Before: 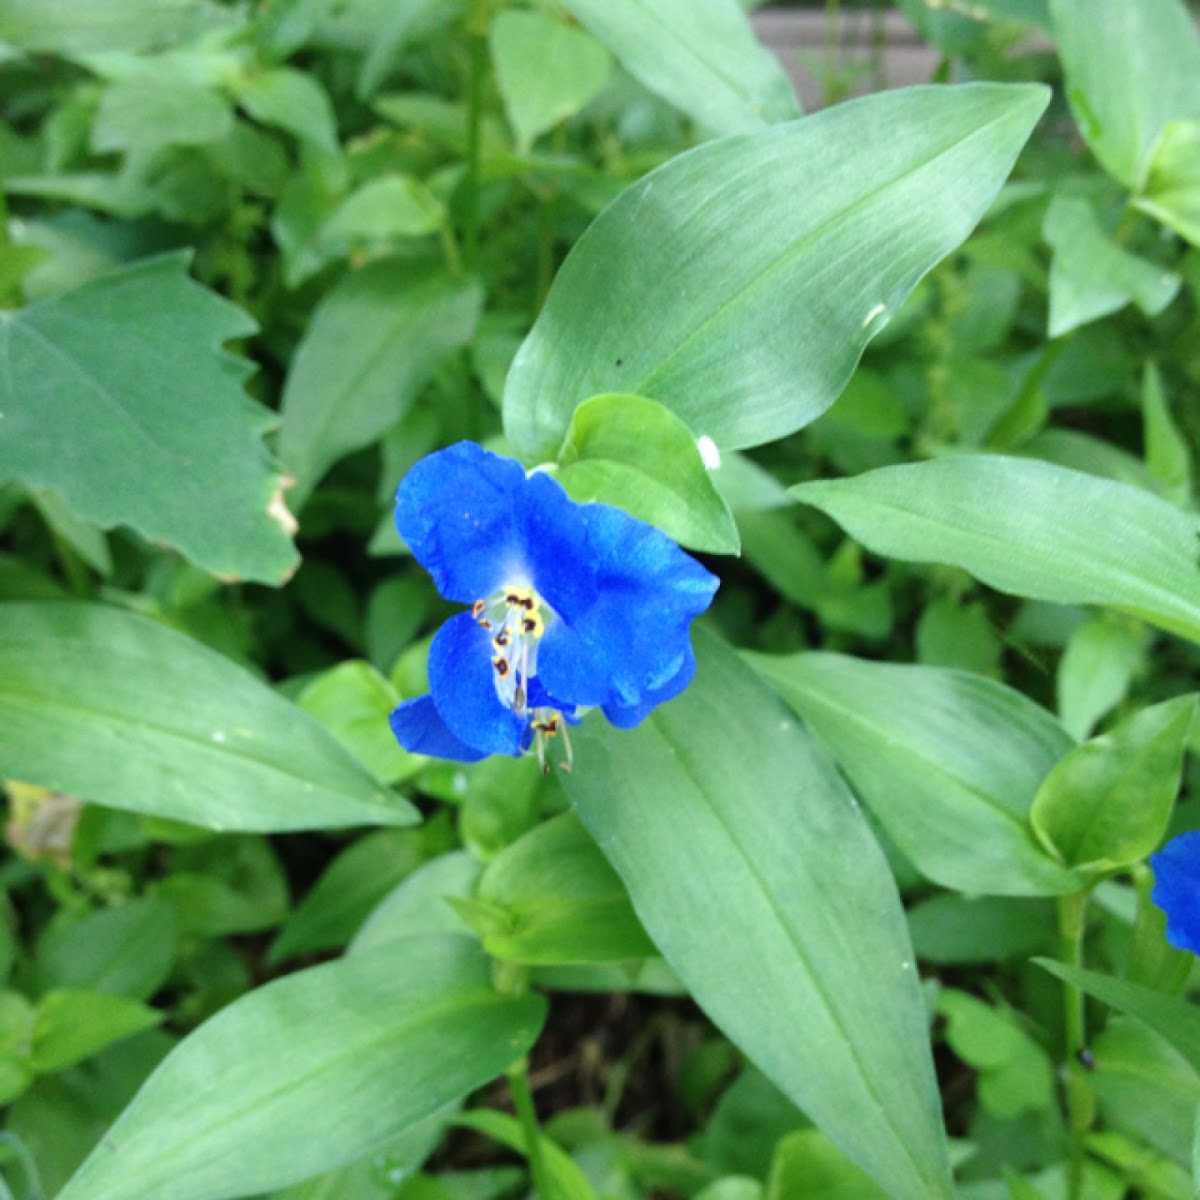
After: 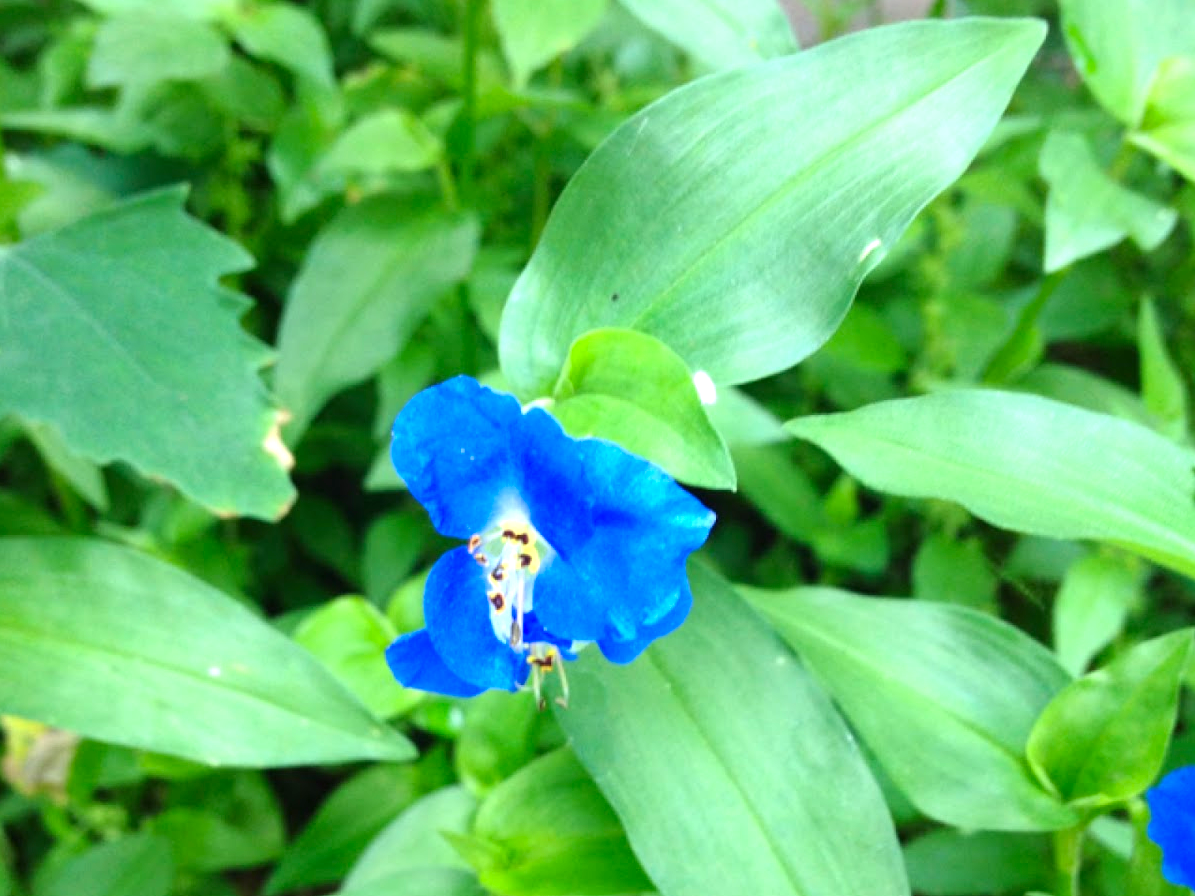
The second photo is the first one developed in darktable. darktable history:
exposure: black level correction 0, exposure 0.5 EV, compensate exposure bias true, compensate highlight preservation false
contrast brightness saturation: contrast 0.08, saturation 0.2
crop: left 0.387%, top 5.469%, bottom 19.809%
